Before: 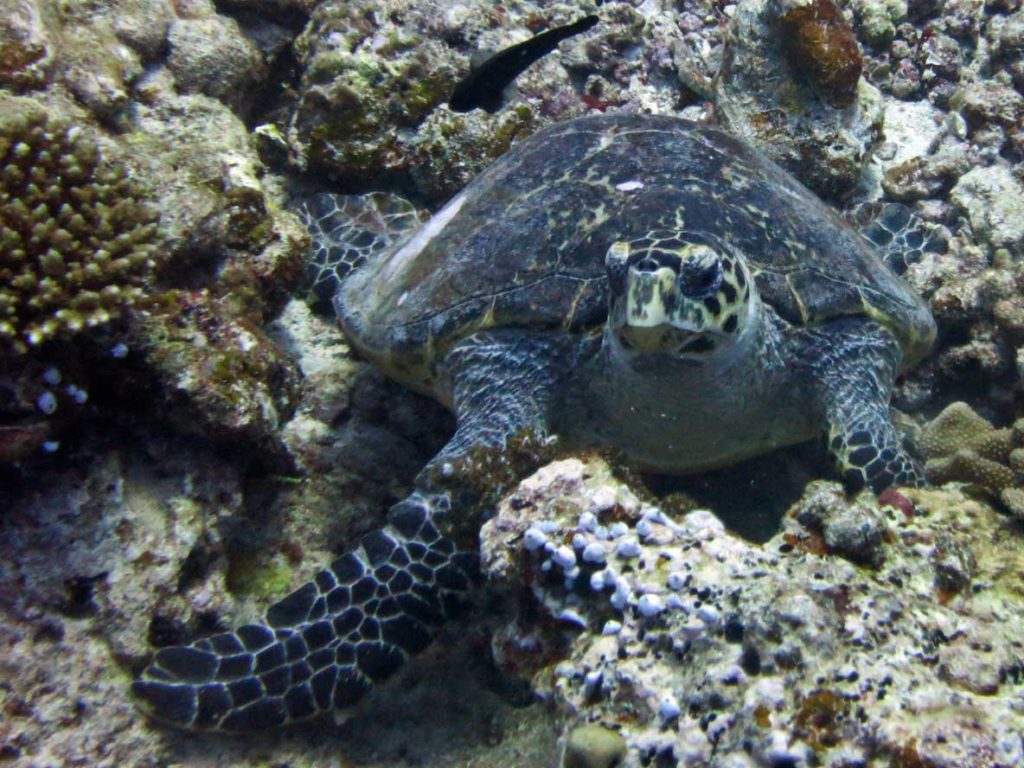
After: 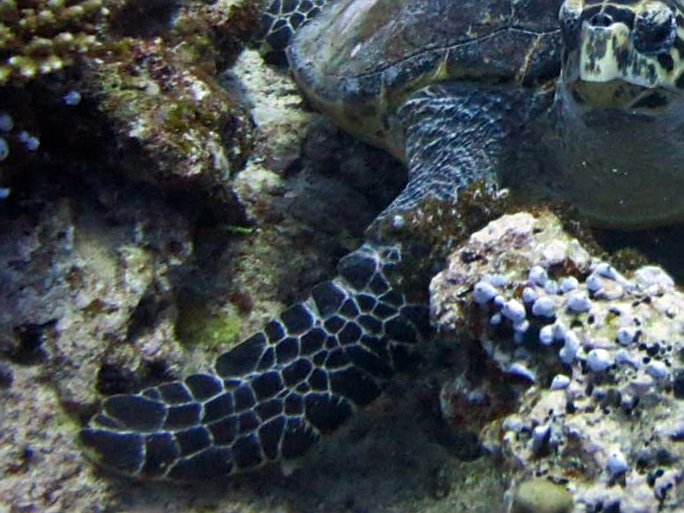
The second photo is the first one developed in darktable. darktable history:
sharpen: on, module defaults
color zones: curves: ch0 [(0, 0.5) (0.143, 0.5) (0.286, 0.5) (0.429, 0.5) (0.62, 0.489) (0.714, 0.445) (0.844, 0.496) (1, 0.5)]; ch1 [(0, 0.5) (0.143, 0.5) (0.286, 0.5) (0.429, 0.5) (0.571, 0.5) (0.714, 0.523) (0.857, 0.5) (1, 0.5)]
crop and rotate: angle -0.82°, left 3.85%, top 31.828%, right 27.992%
